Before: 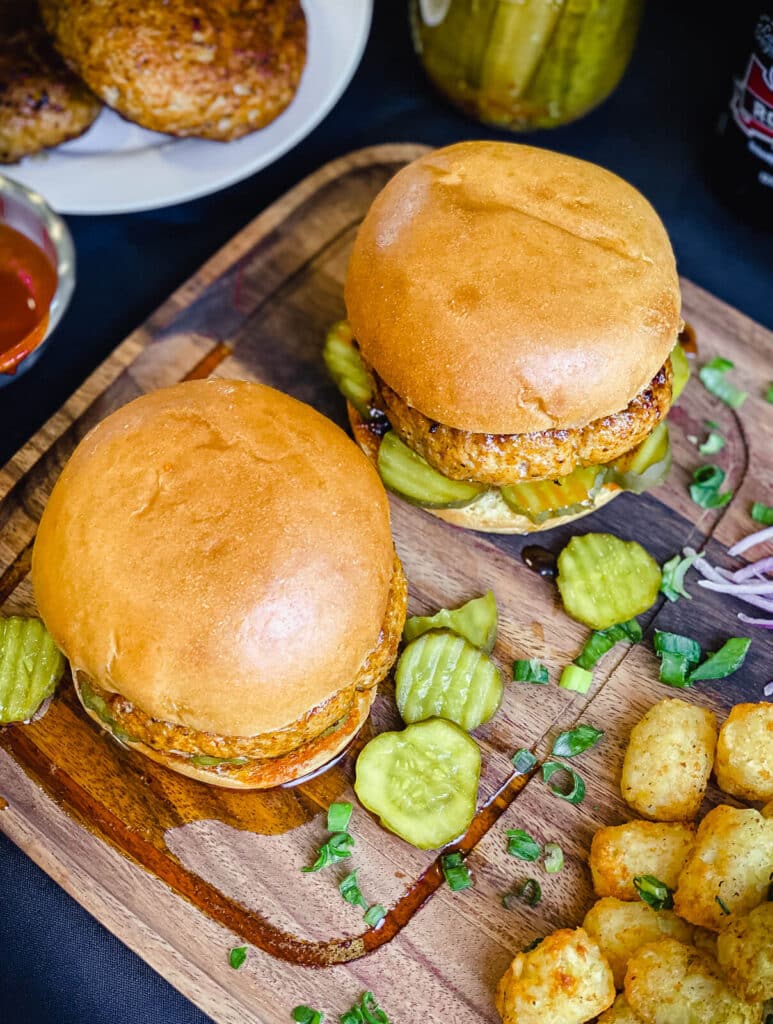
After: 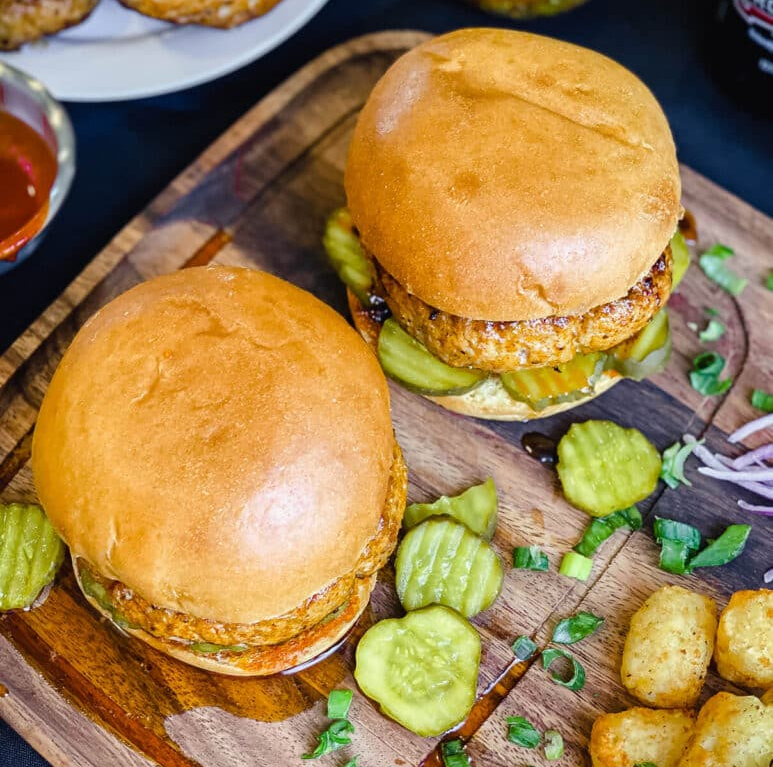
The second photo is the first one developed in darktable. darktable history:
crop: top 11.042%, bottom 13.965%
